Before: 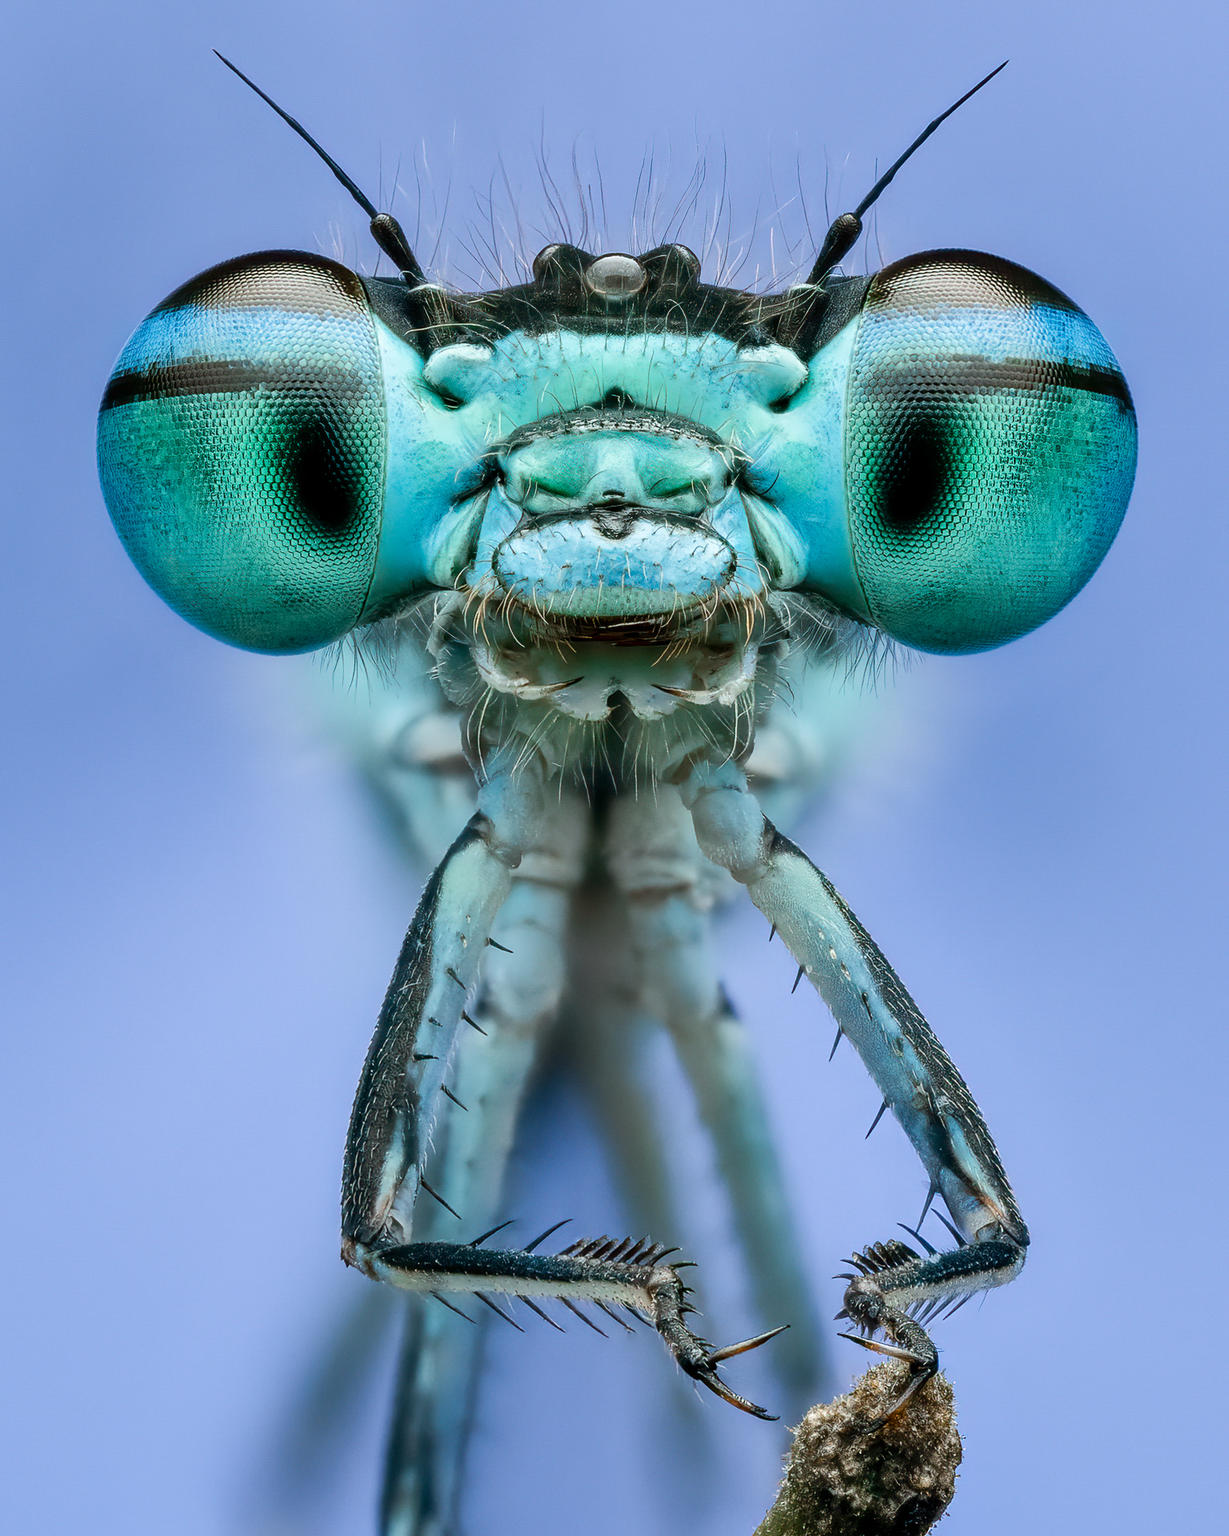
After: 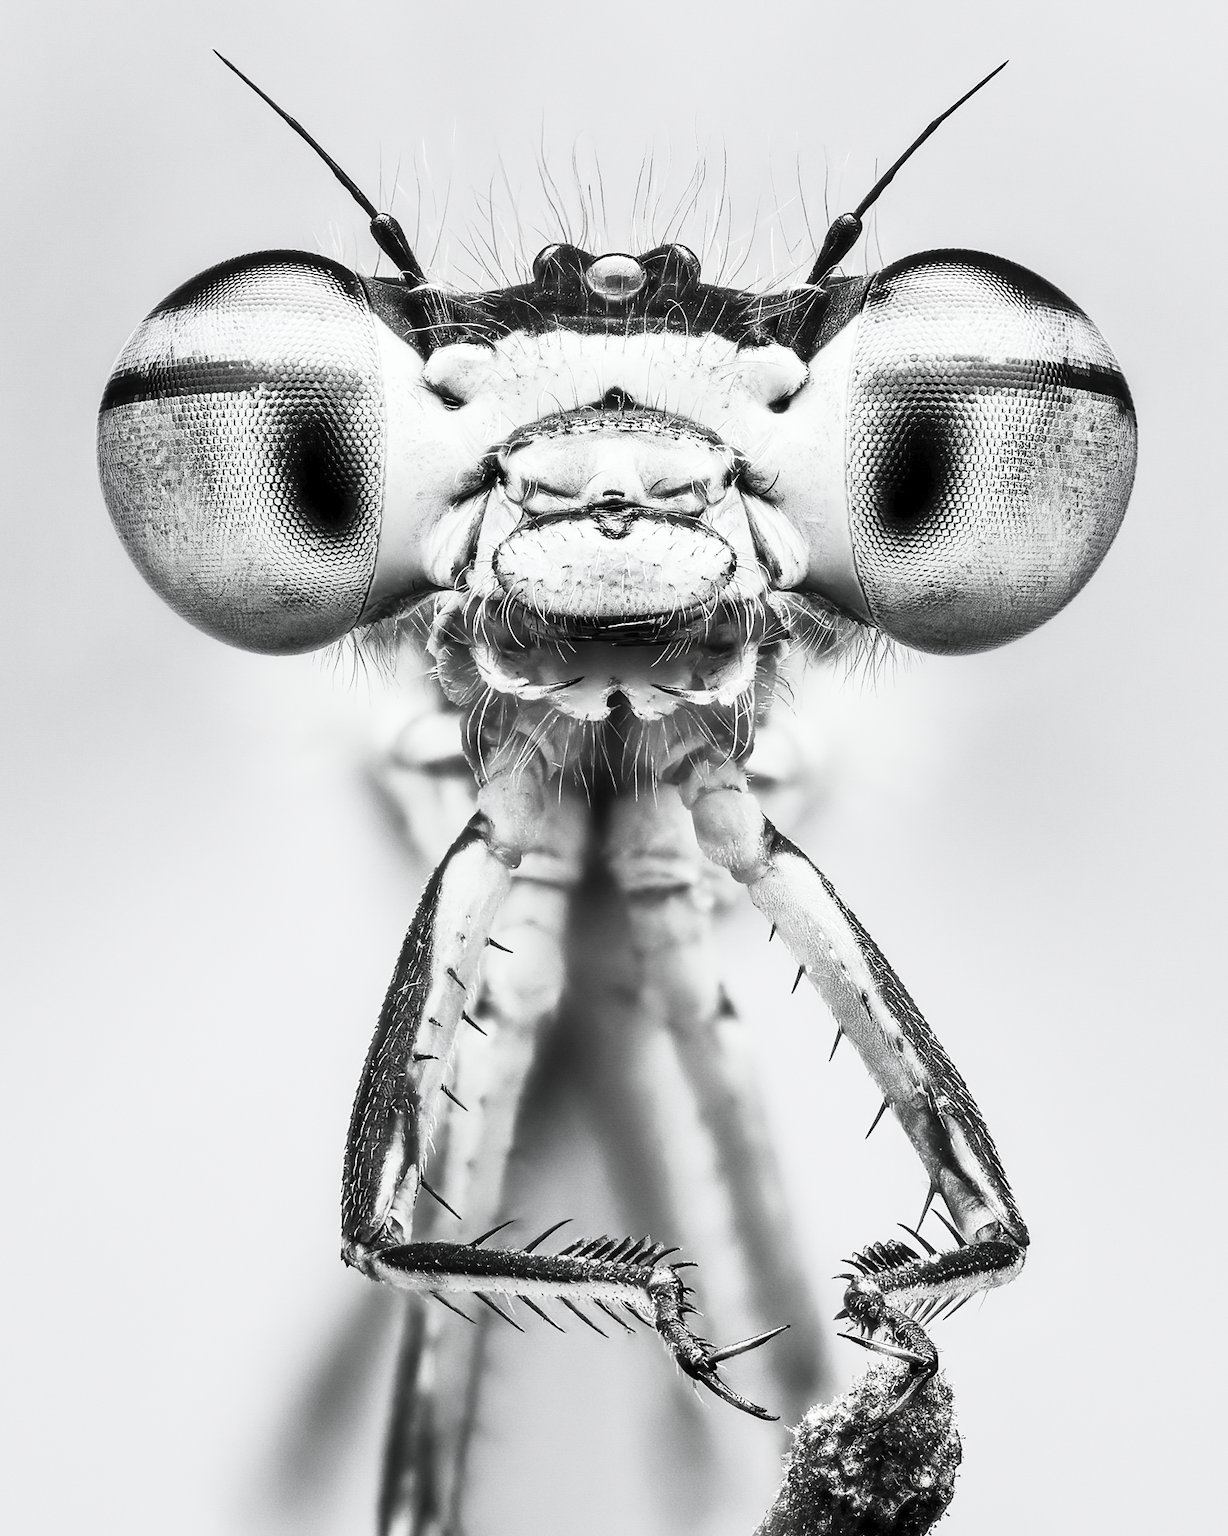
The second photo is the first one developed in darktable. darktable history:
contrast brightness saturation: contrast 0.528, brightness 0.451, saturation -0.98
